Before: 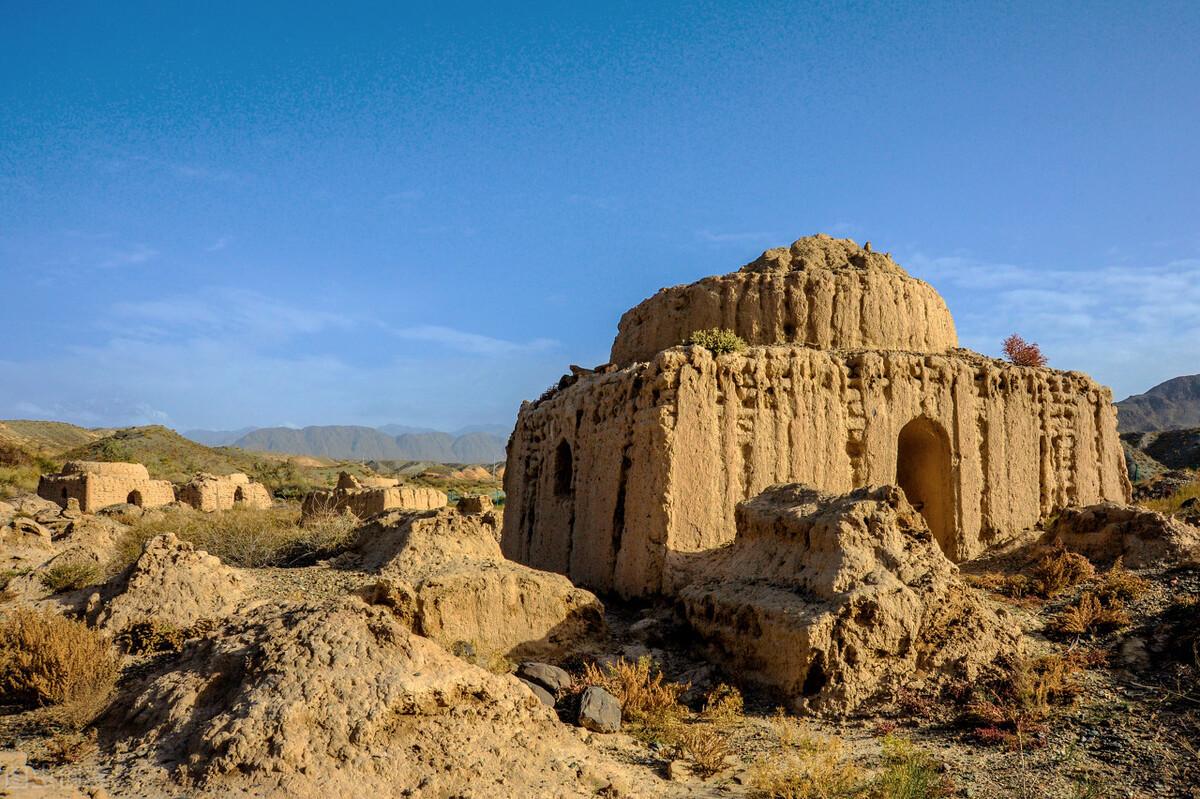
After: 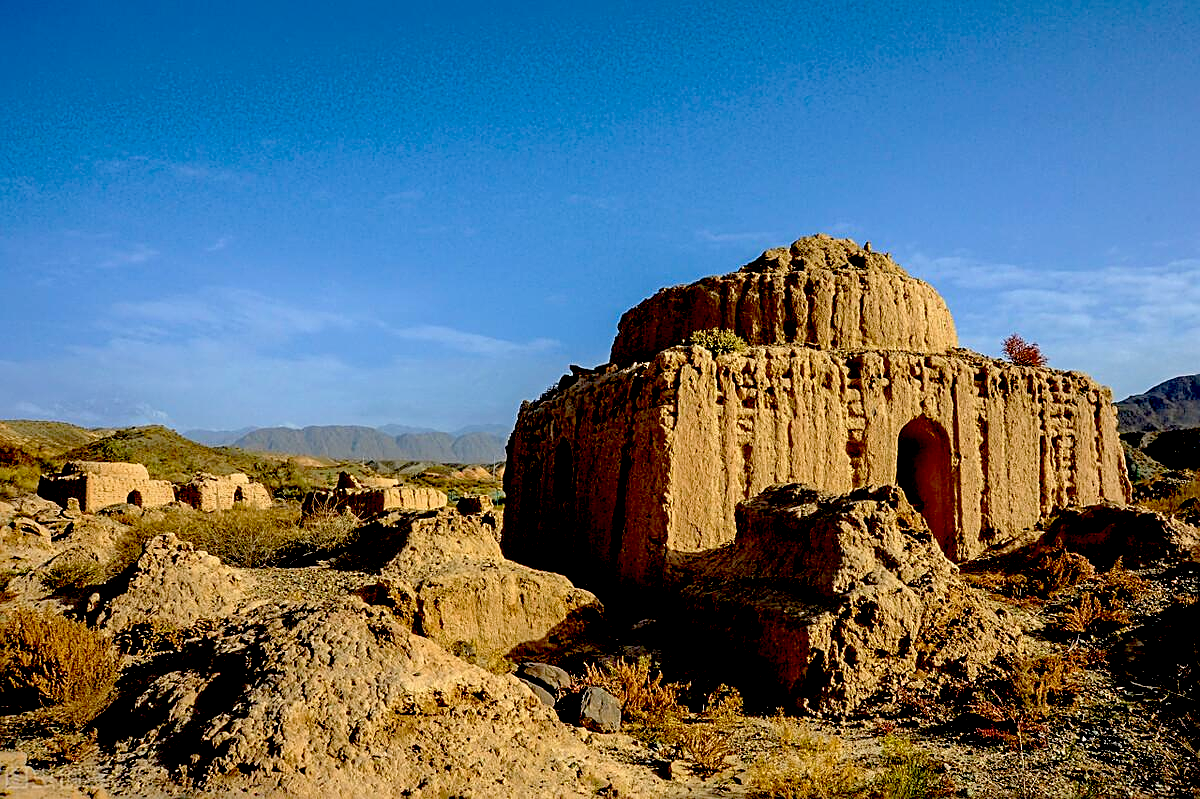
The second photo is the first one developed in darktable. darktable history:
sharpen: on, module defaults
exposure: black level correction 0.056, compensate highlight preservation false
